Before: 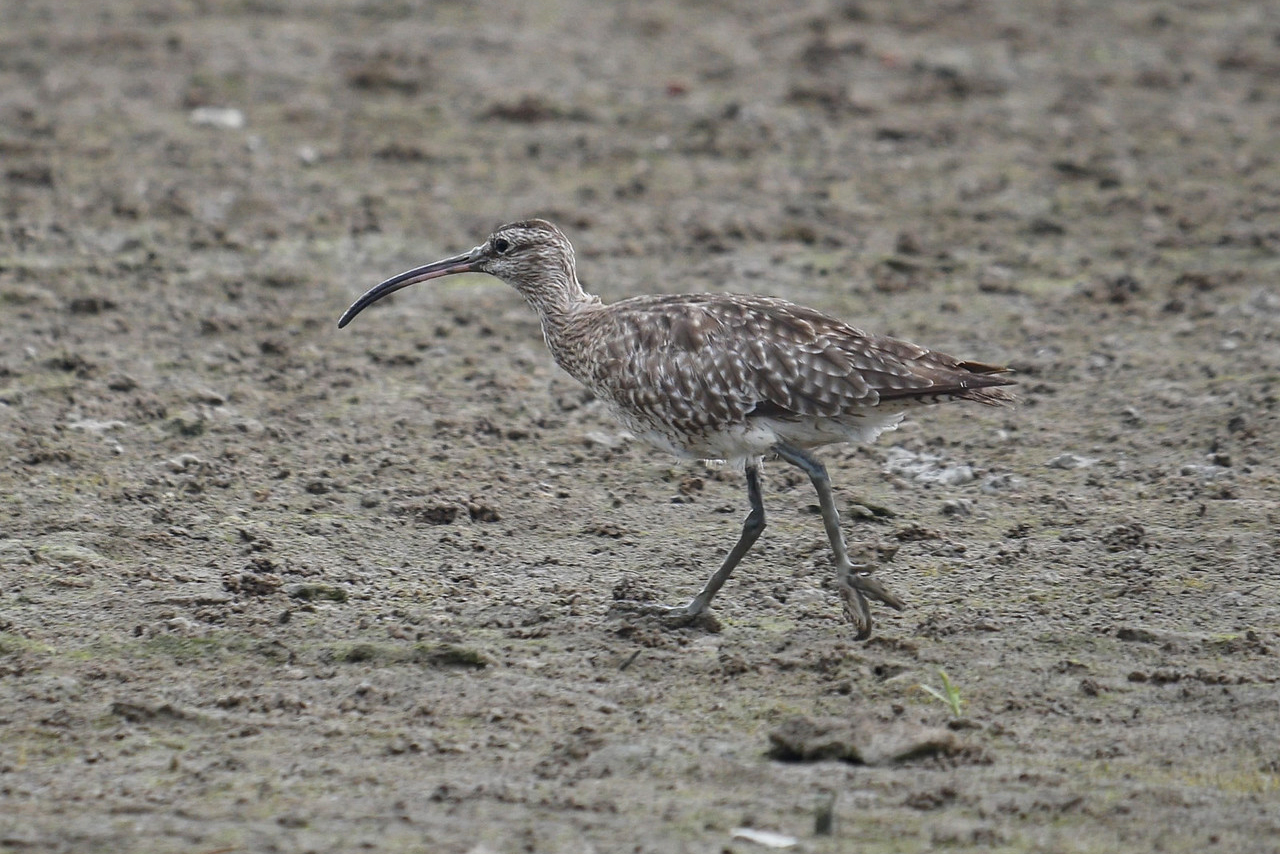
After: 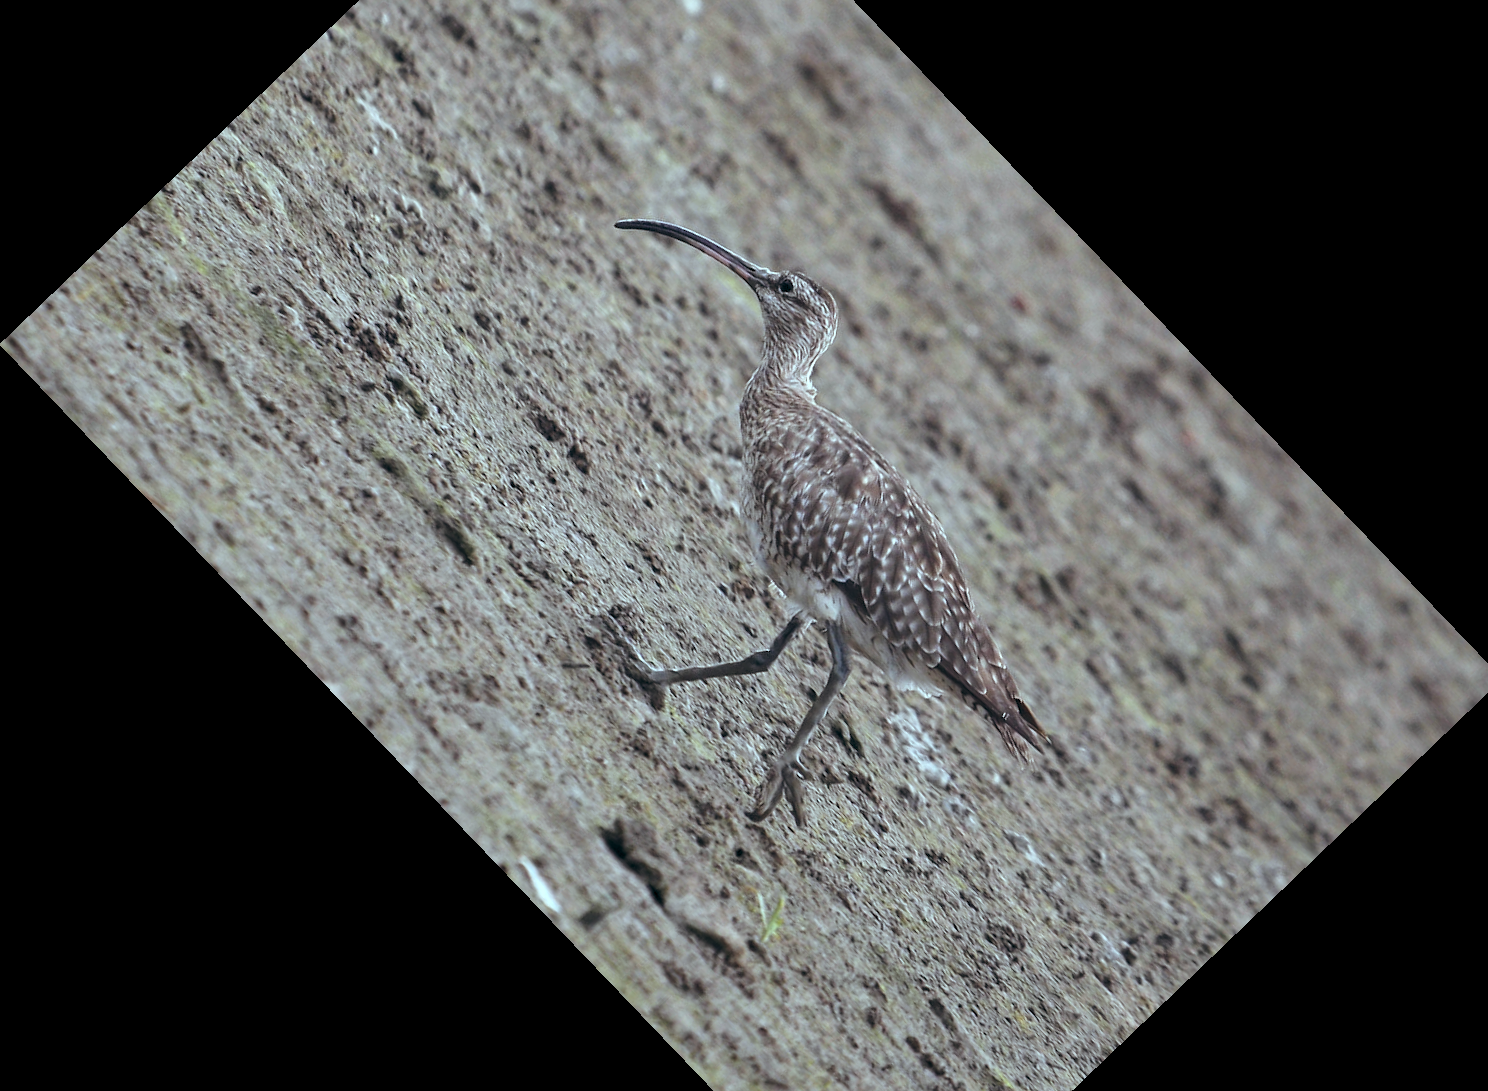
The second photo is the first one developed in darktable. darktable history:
color balance: lift [1.003, 0.993, 1.001, 1.007], gamma [1.018, 1.072, 0.959, 0.928], gain [0.974, 0.873, 1.031, 1.127]
crop and rotate: angle -46.26°, top 16.234%, right 0.912%, bottom 11.704%
levels: levels [0.055, 0.477, 0.9]
